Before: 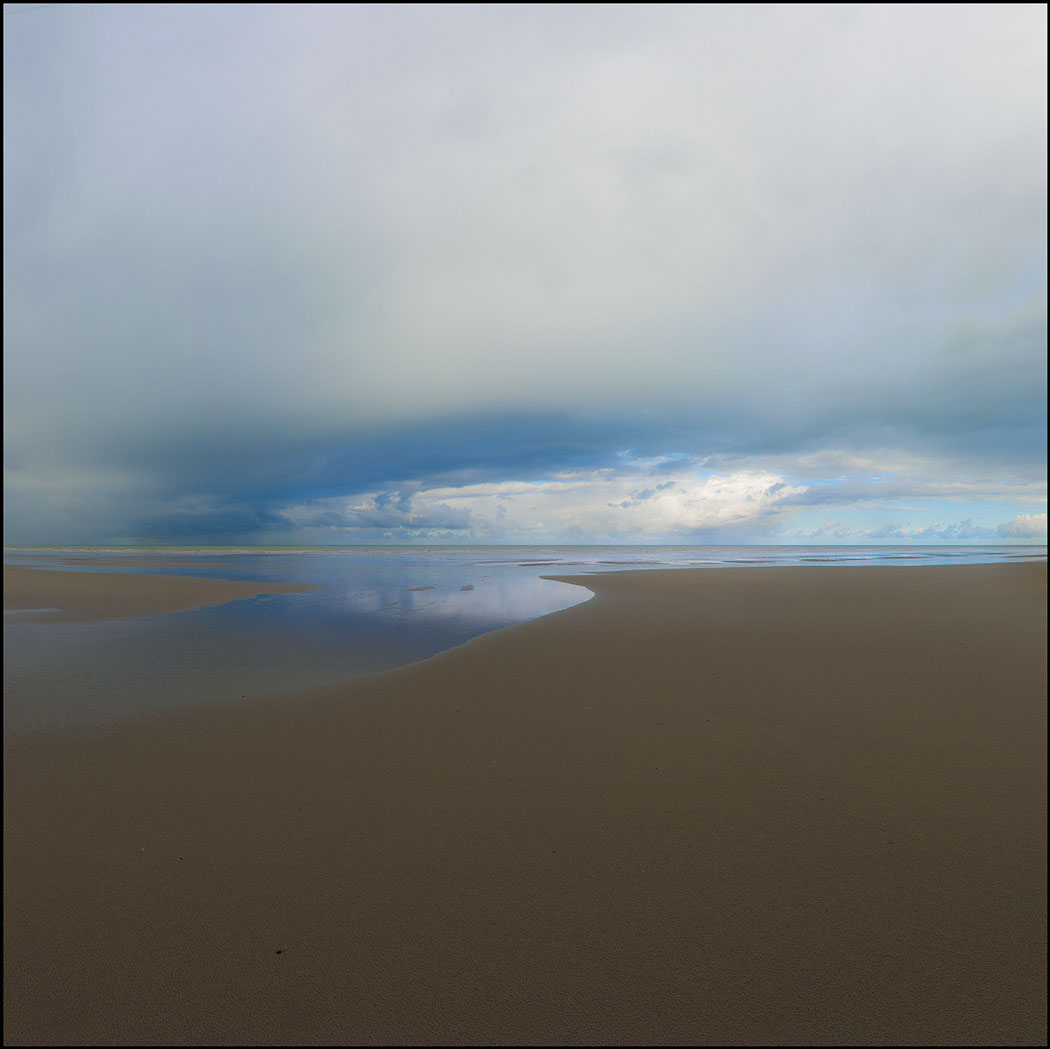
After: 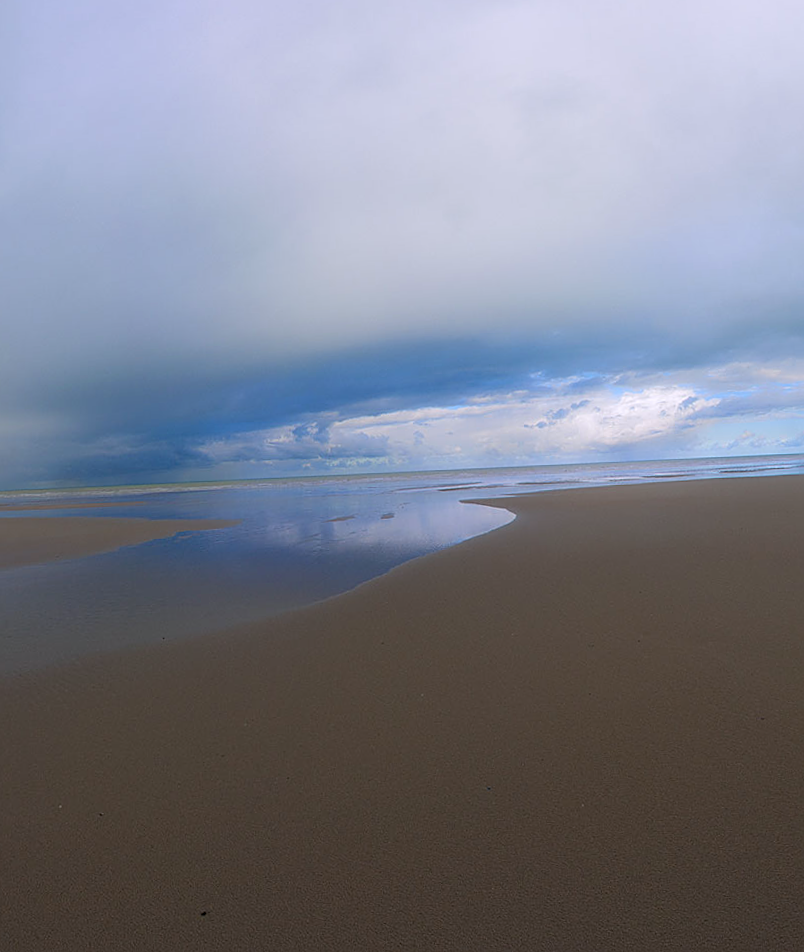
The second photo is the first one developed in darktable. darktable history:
crop and rotate: angle 1°, left 4.281%, top 0.642%, right 11.383%, bottom 2.486%
sharpen: on, module defaults
white balance: red 1.004, blue 1.096
rotate and perspective: rotation -1.68°, lens shift (vertical) -0.146, crop left 0.049, crop right 0.912, crop top 0.032, crop bottom 0.96
